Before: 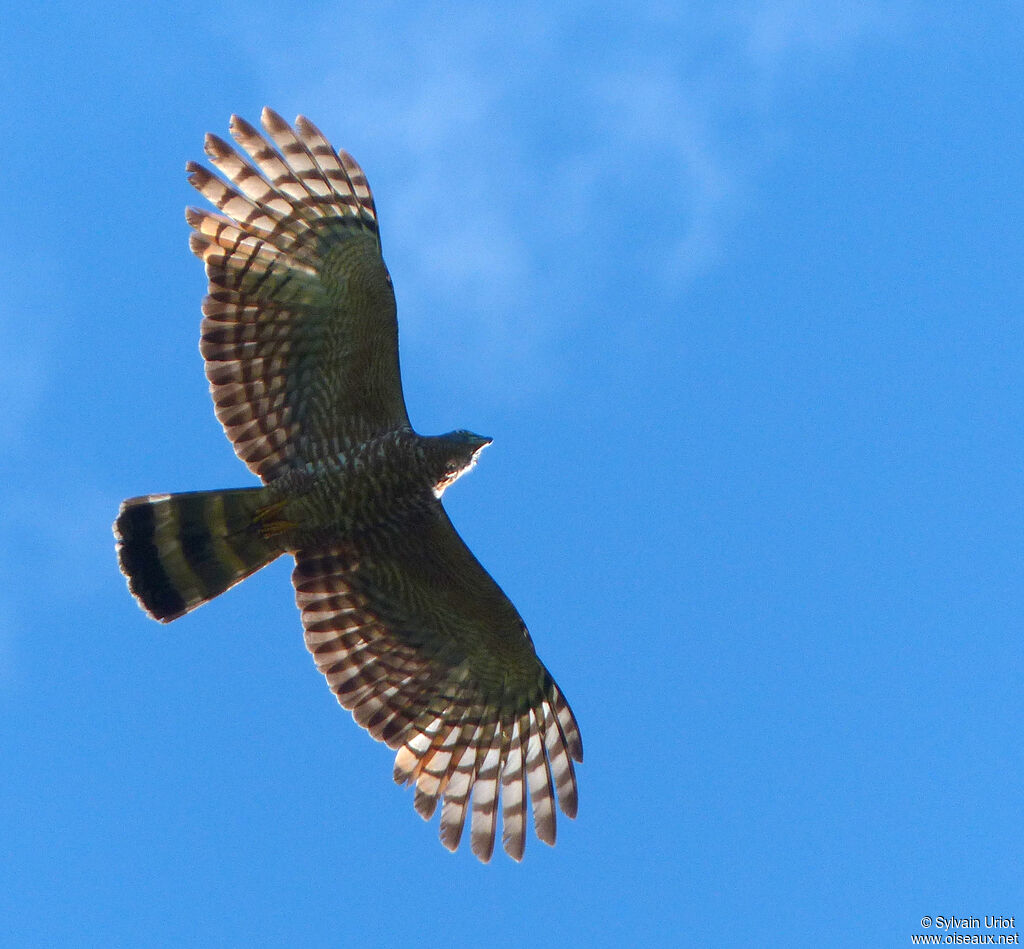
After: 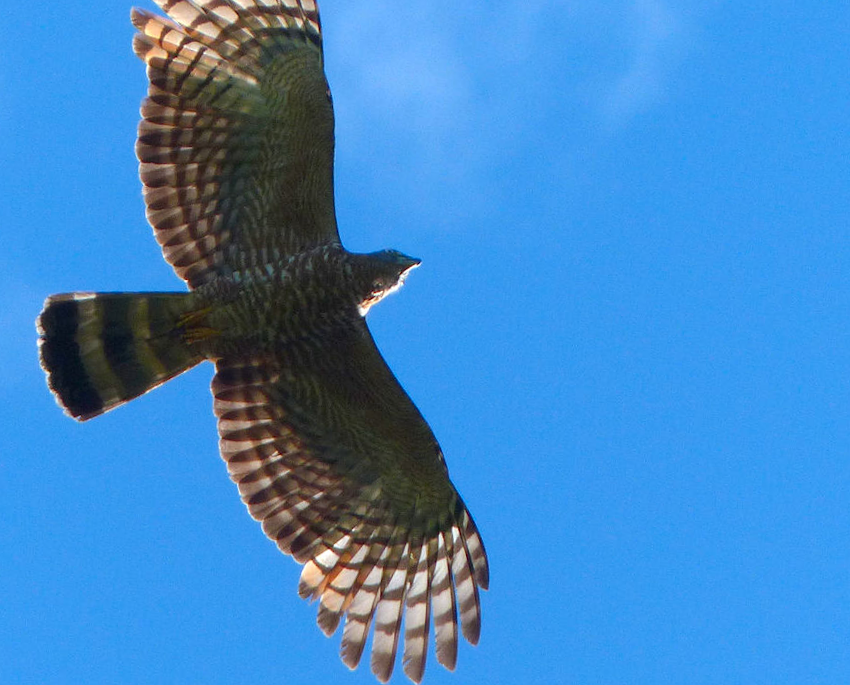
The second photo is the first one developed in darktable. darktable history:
color correction: highlights b* 0.064, saturation 1.08
crop and rotate: angle -4.06°, left 9.842%, top 20.866%, right 12.033%, bottom 11.883%
